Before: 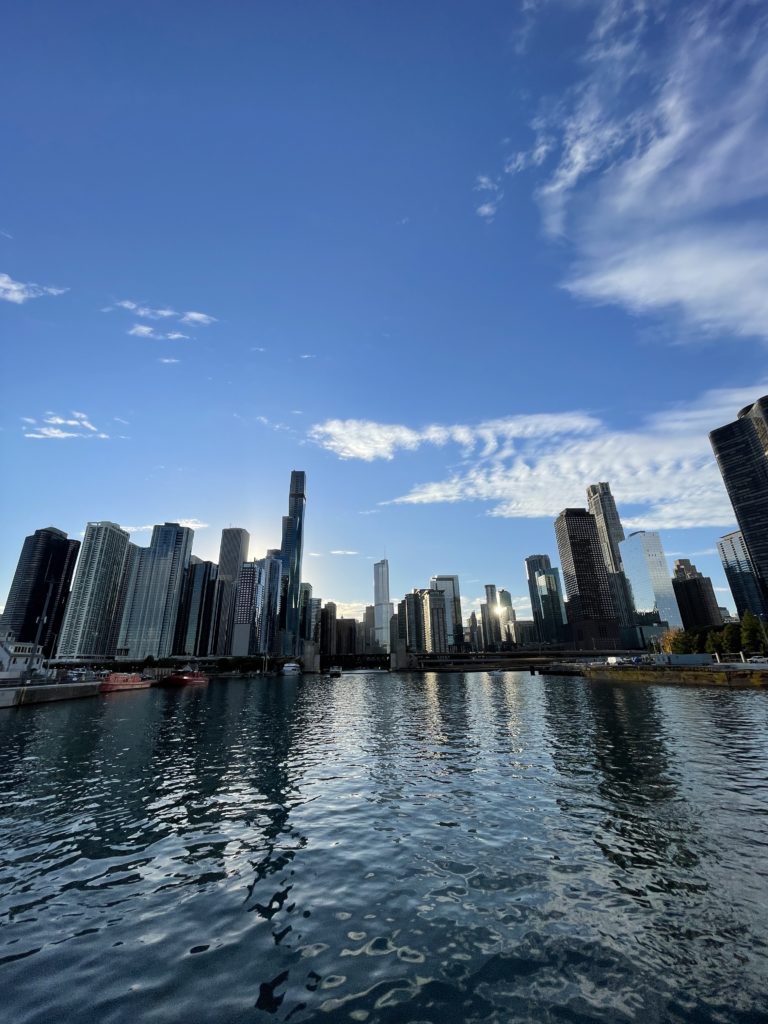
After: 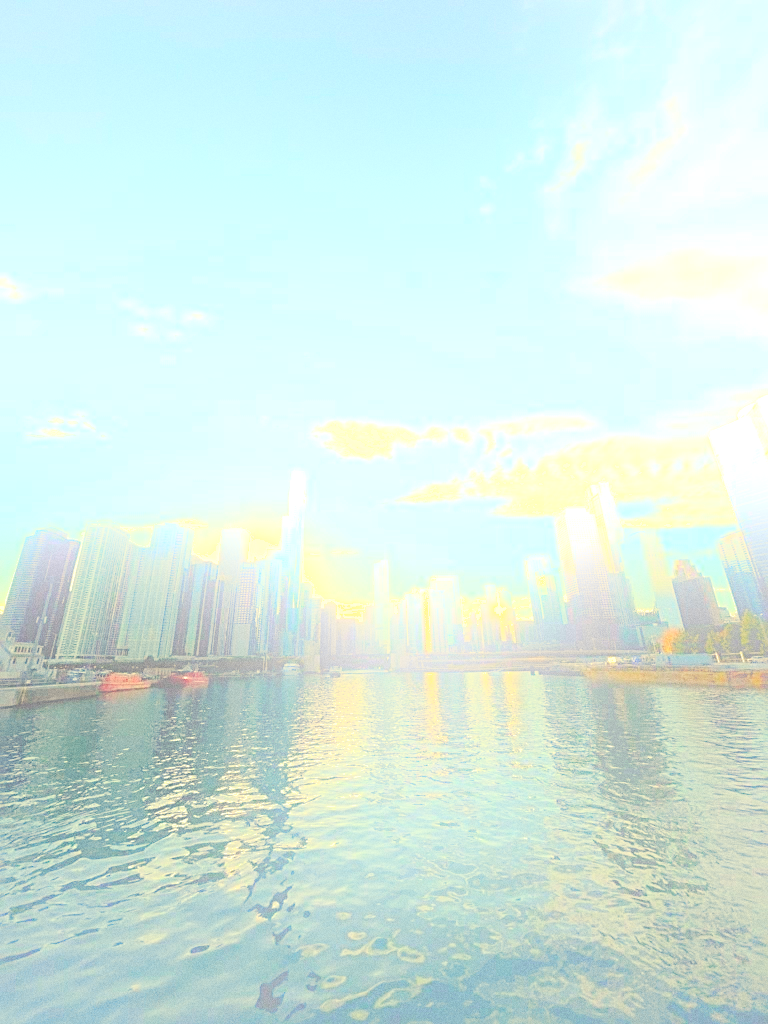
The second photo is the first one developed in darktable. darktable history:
exposure: black level correction 0.001, exposure 0.3 EV, compensate highlight preservation false
grain: coarseness 0.09 ISO
shadows and highlights: on, module defaults
white balance: red 1.08, blue 0.791
bloom: size 25%, threshold 5%, strength 90%
sharpen: on, module defaults
